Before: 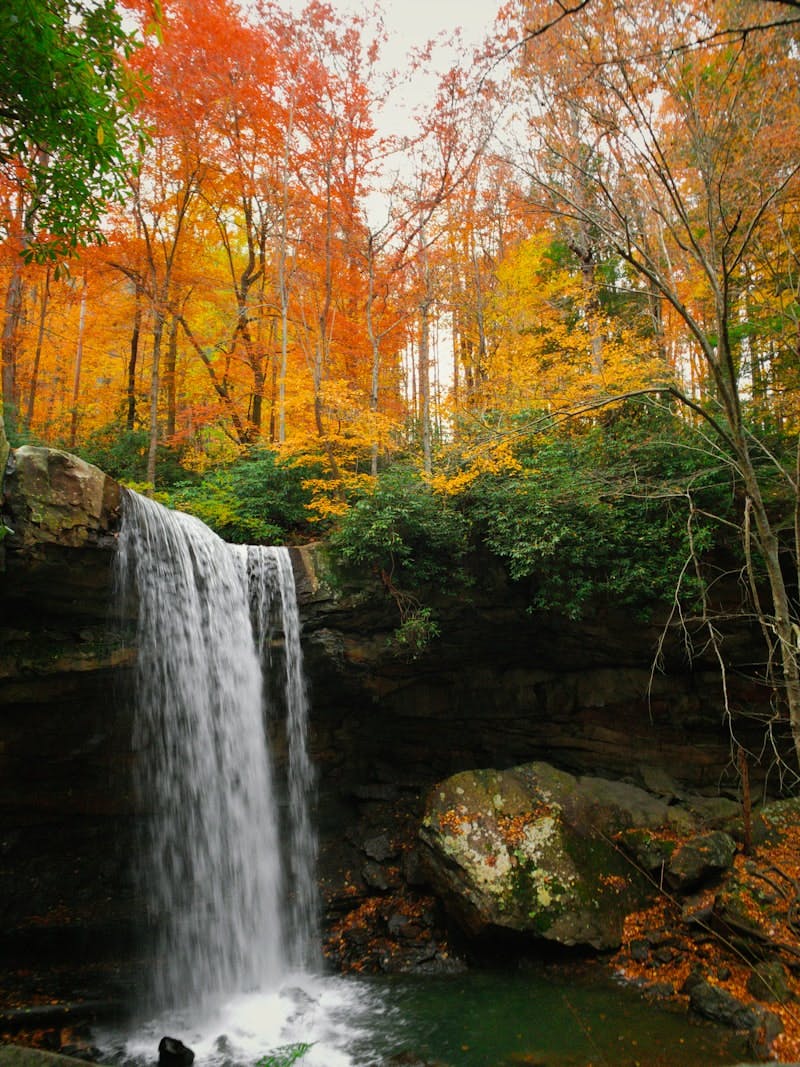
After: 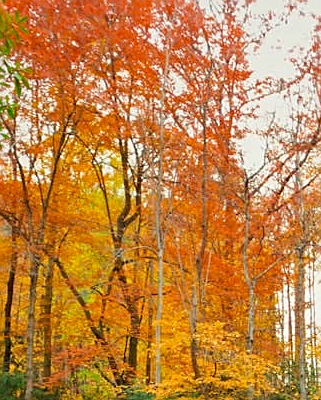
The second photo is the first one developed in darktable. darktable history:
crop: left 15.536%, top 5.448%, right 44.242%, bottom 56.994%
haze removal: compatibility mode true, adaptive false
sharpen: amount 0.496
